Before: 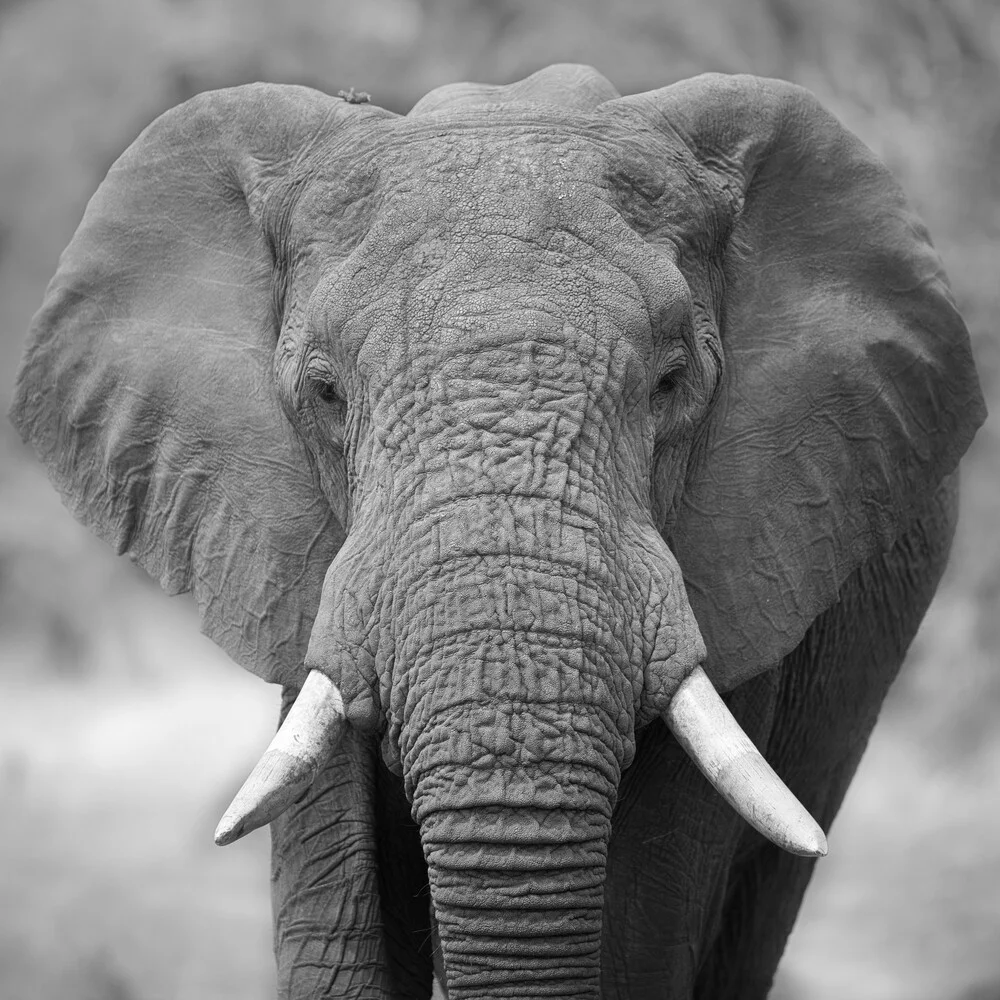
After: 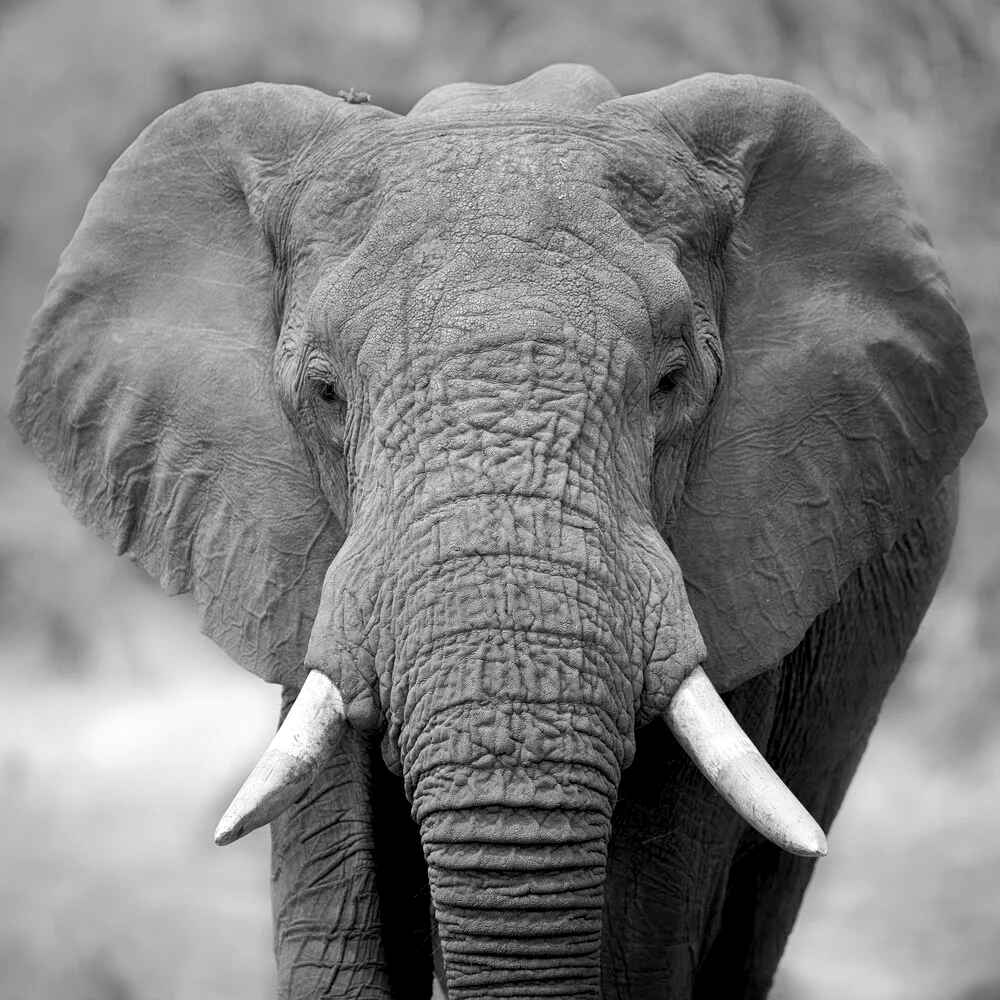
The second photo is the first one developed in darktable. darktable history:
exposure: black level correction 0.009, exposure 0.121 EV, compensate exposure bias true, compensate highlight preservation false
